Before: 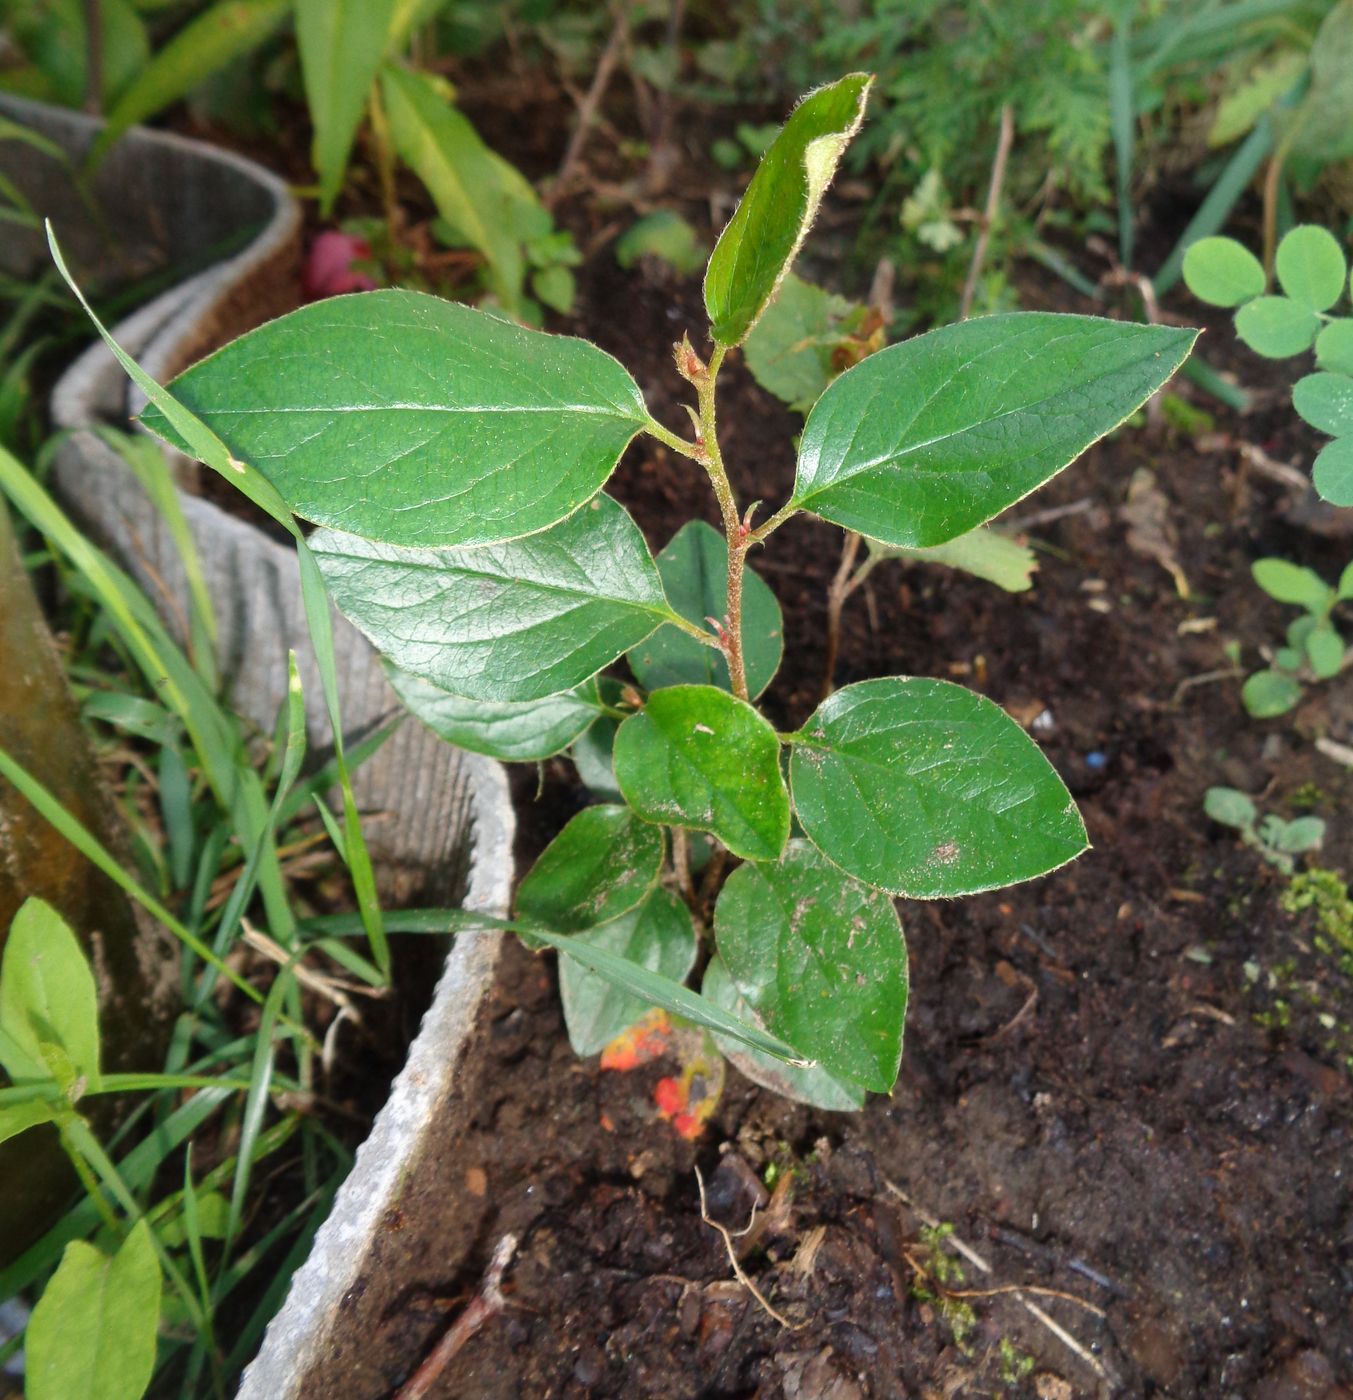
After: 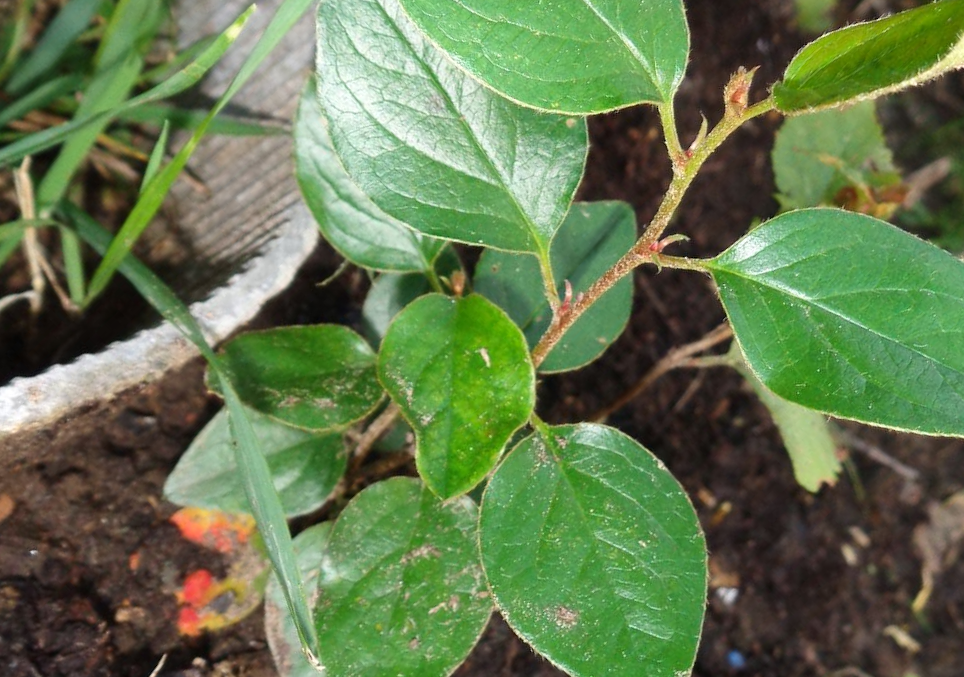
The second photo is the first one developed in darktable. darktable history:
tone curve: curves: ch0 [(0, 0) (0.265, 0.253) (0.732, 0.751) (1, 1)], color space Lab, linked channels, preserve colors basic power
crop and rotate: angle -45.91°, top 16.368%, right 0.964%, bottom 11.598%
tone equalizer: mask exposure compensation -0.506 EV
